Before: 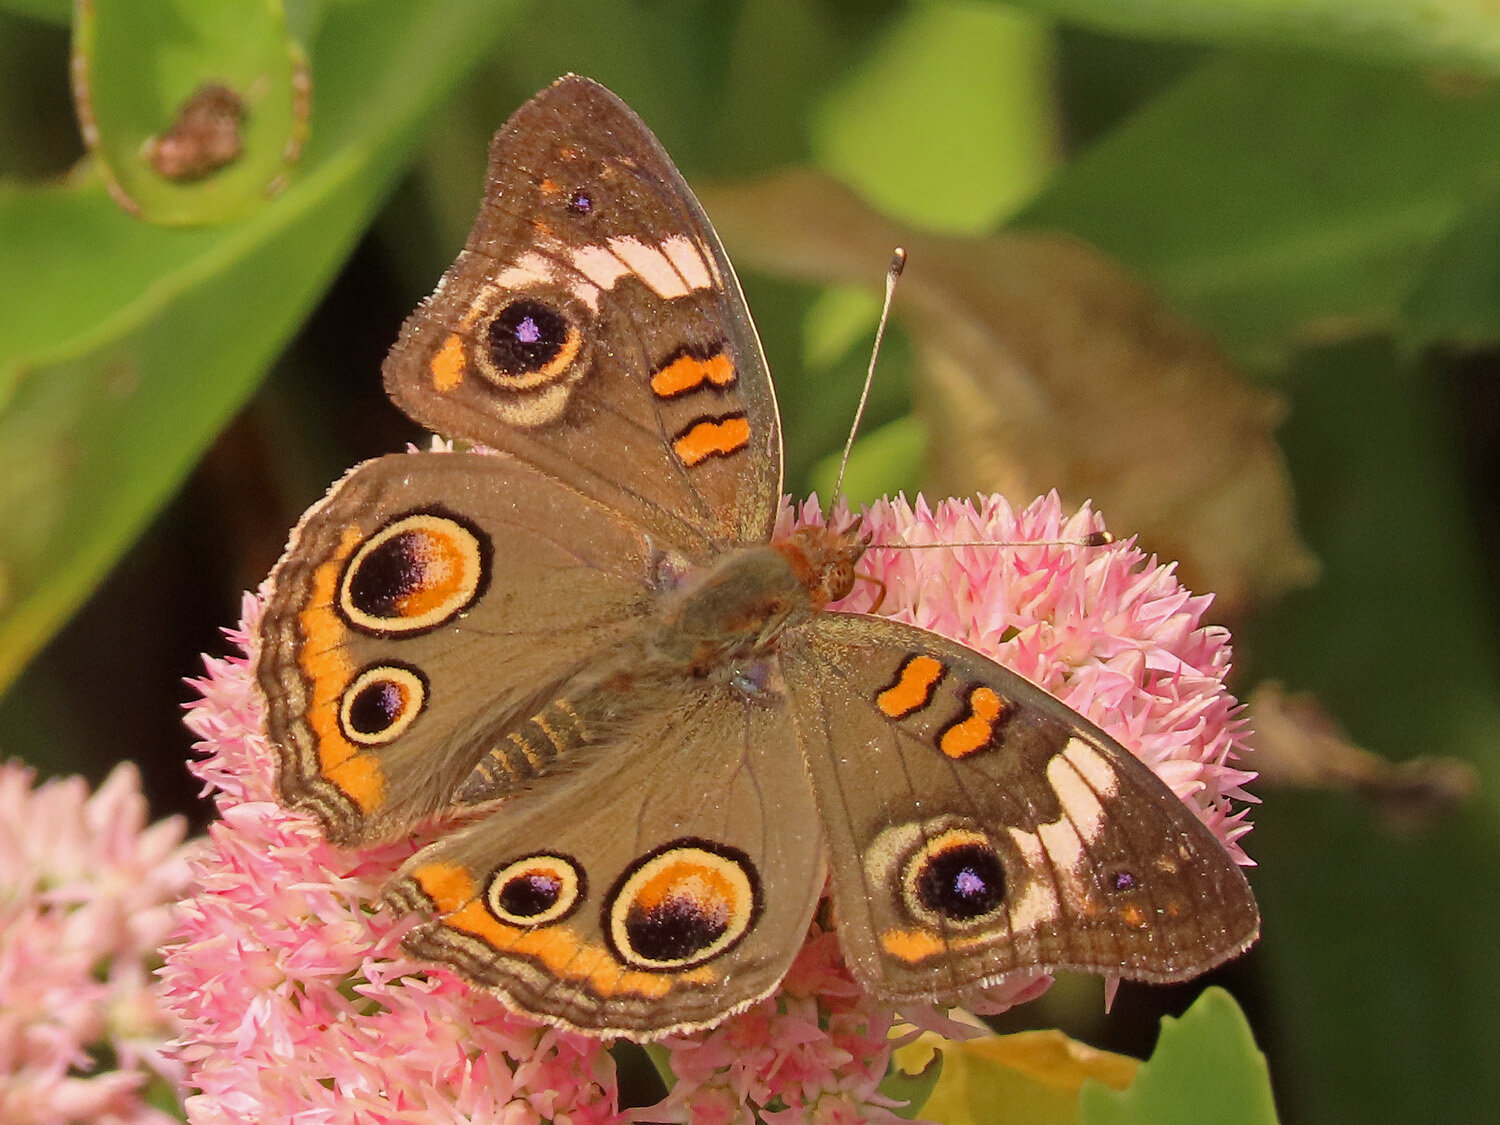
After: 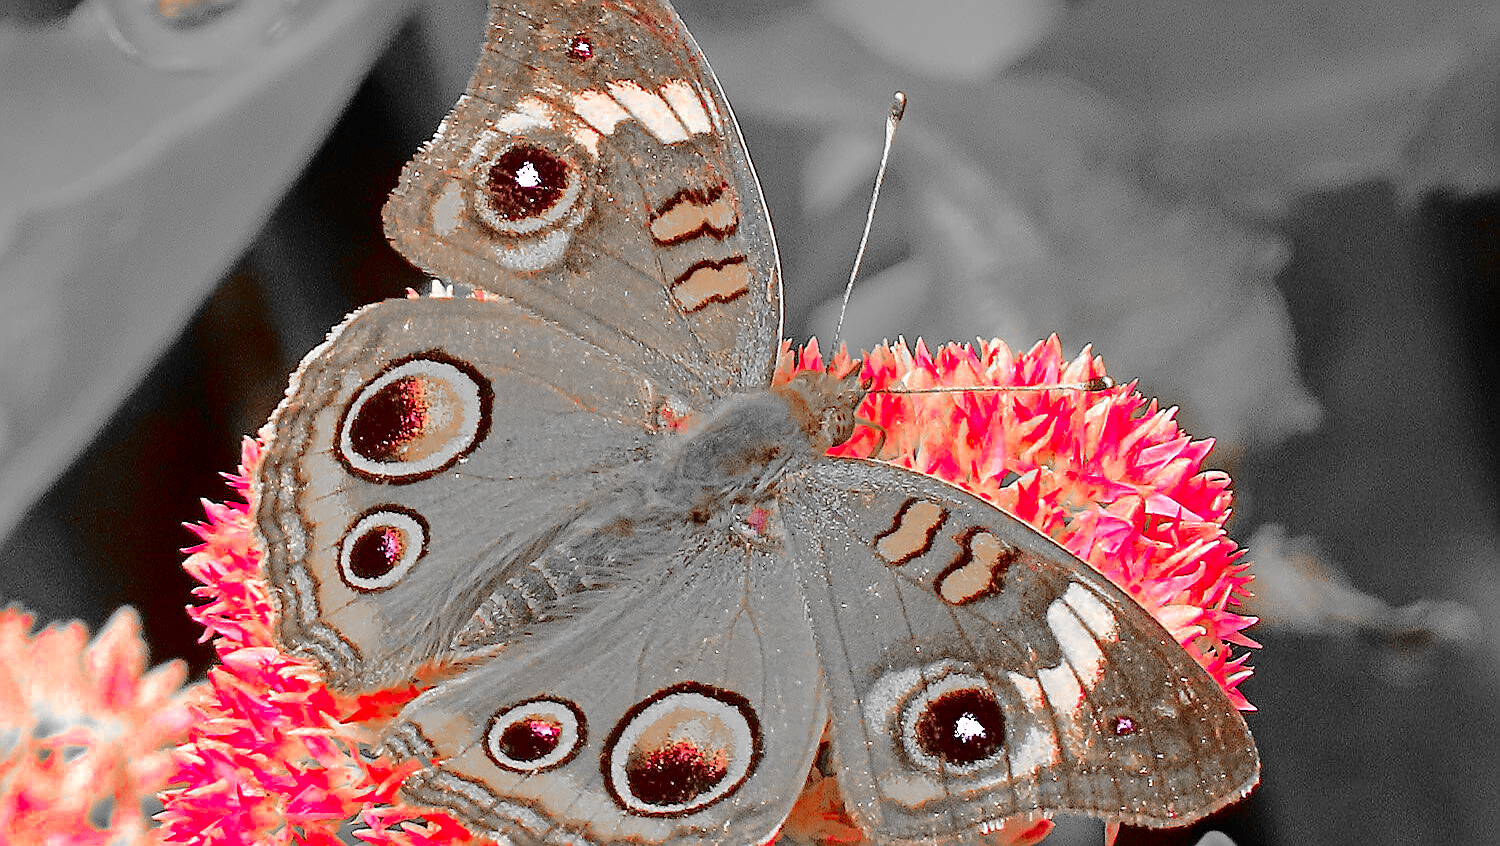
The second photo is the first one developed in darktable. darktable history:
haze removal: adaptive false
sharpen: radius 1.382, amount 1.266, threshold 0.744
crop: top 13.796%, bottom 10.971%
color balance rgb: highlights gain › luminance 9.658%, linear chroma grading › shadows 18.743%, linear chroma grading › highlights 3.529%, linear chroma grading › mid-tones 9.89%, perceptual saturation grading › global saturation 25.338%, global vibrance 20%
color zones: curves: ch0 [(0, 0.352) (0.143, 0.407) (0.286, 0.386) (0.429, 0.431) (0.571, 0.829) (0.714, 0.853) (0.857, 0.833) (1, 0.352)]; ch1 [(0, 0.604) (0.072, 0.726) (0.096, 0.608) (0.205, 0.007) (0.571, -0.006) (0.839, -0.013) (0.857, -0.012) (1, 0.604)]
exposure: exposure 0.779 EV, compensate highlight preservation false
tone curve: curves: ch0 [(0, 0) (0.003, 0.013) (0.011, 0.012) (0.025, 0.011) (0.044, 0.016) (0.069, 0.029) (0.1, 0.045) (0.136, 0.074) (0.177, 0.123) (0.224, 0.207) (0.277, 0.313) (0.335, 0.414) (0.399, 0.509) (0.468, 0.599) (0.543, 0.663) (0.623, 0.728) (0.709, 0.79) (0.801, 0.854) (0.898, 0.925) (1, 1)], color space Lab, independent channels, preserve colors none
